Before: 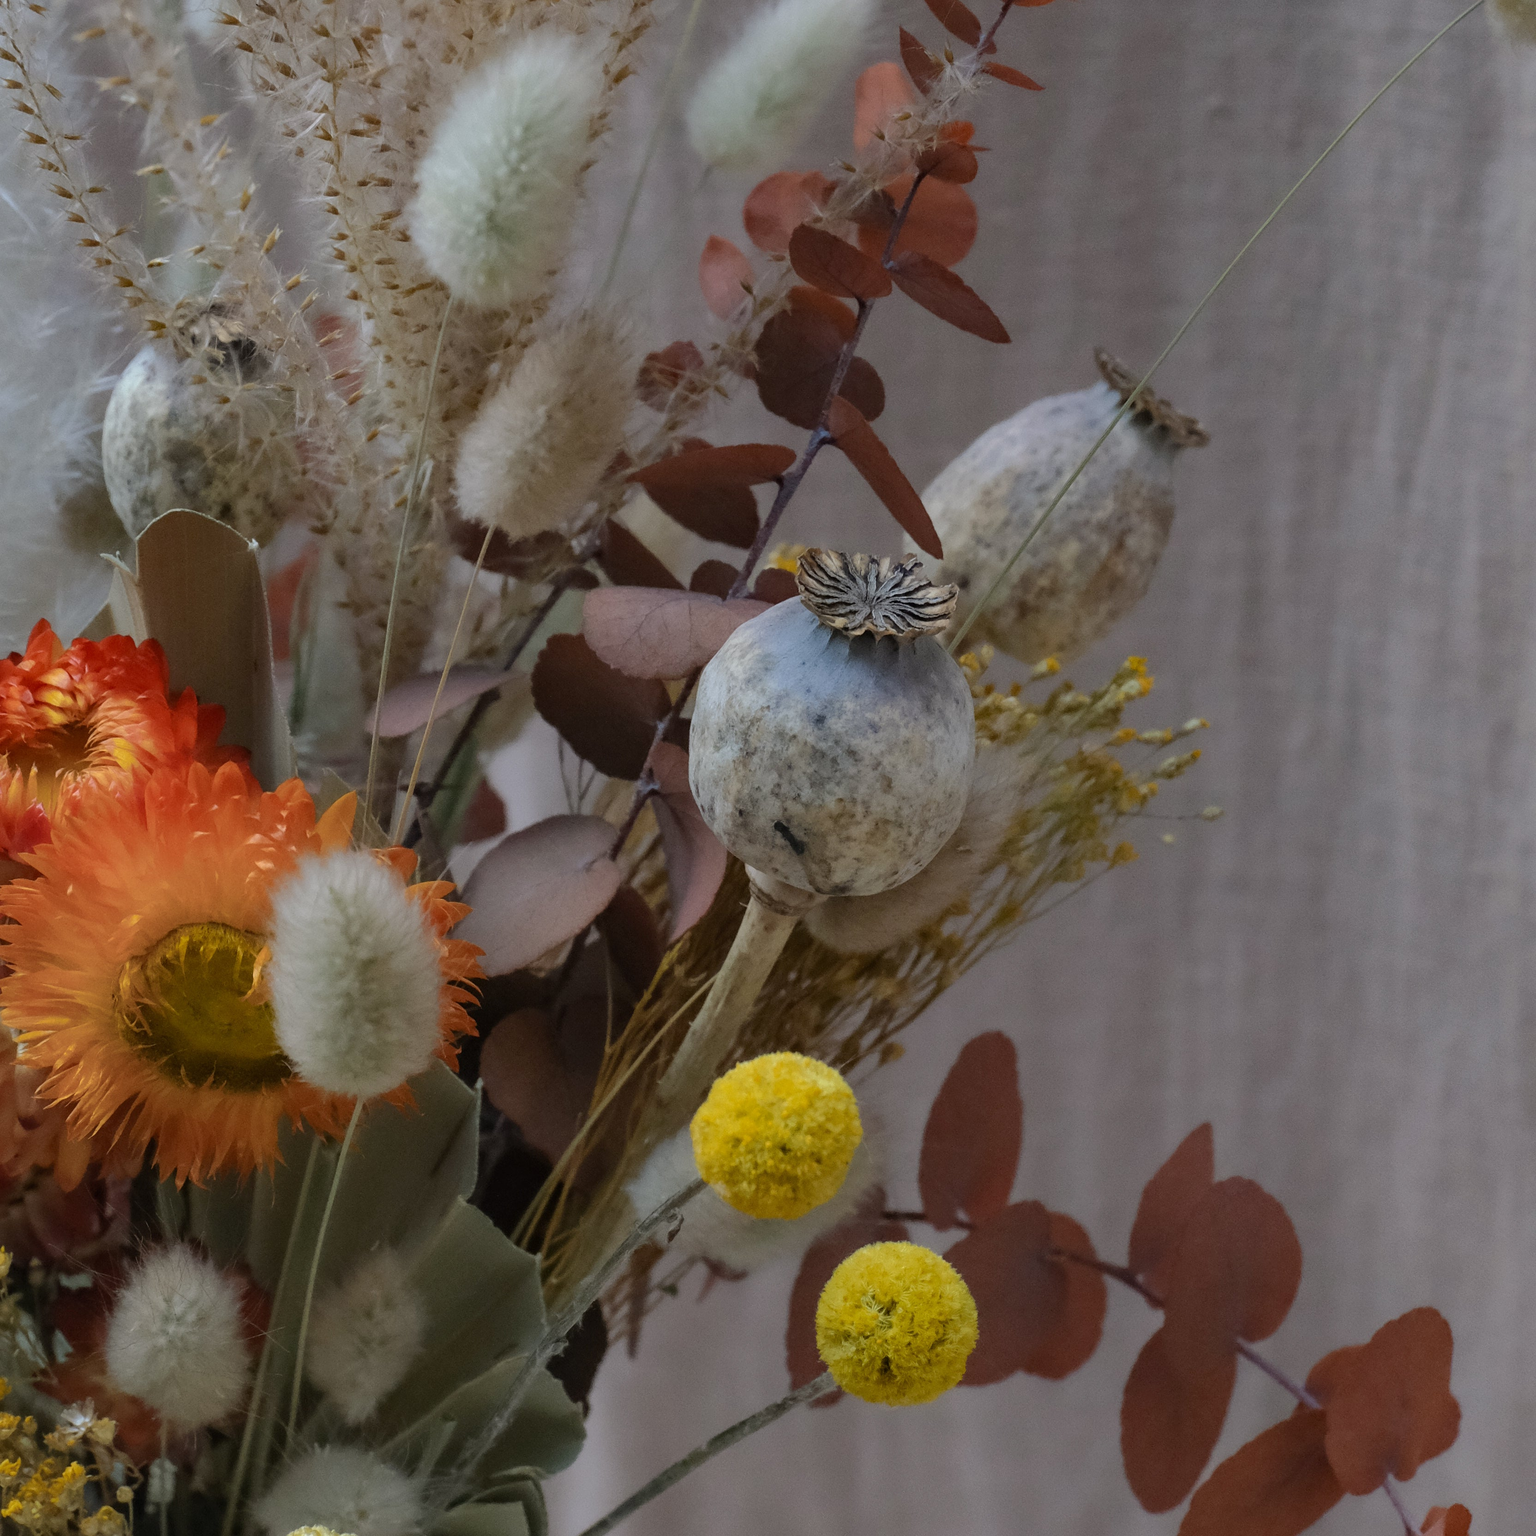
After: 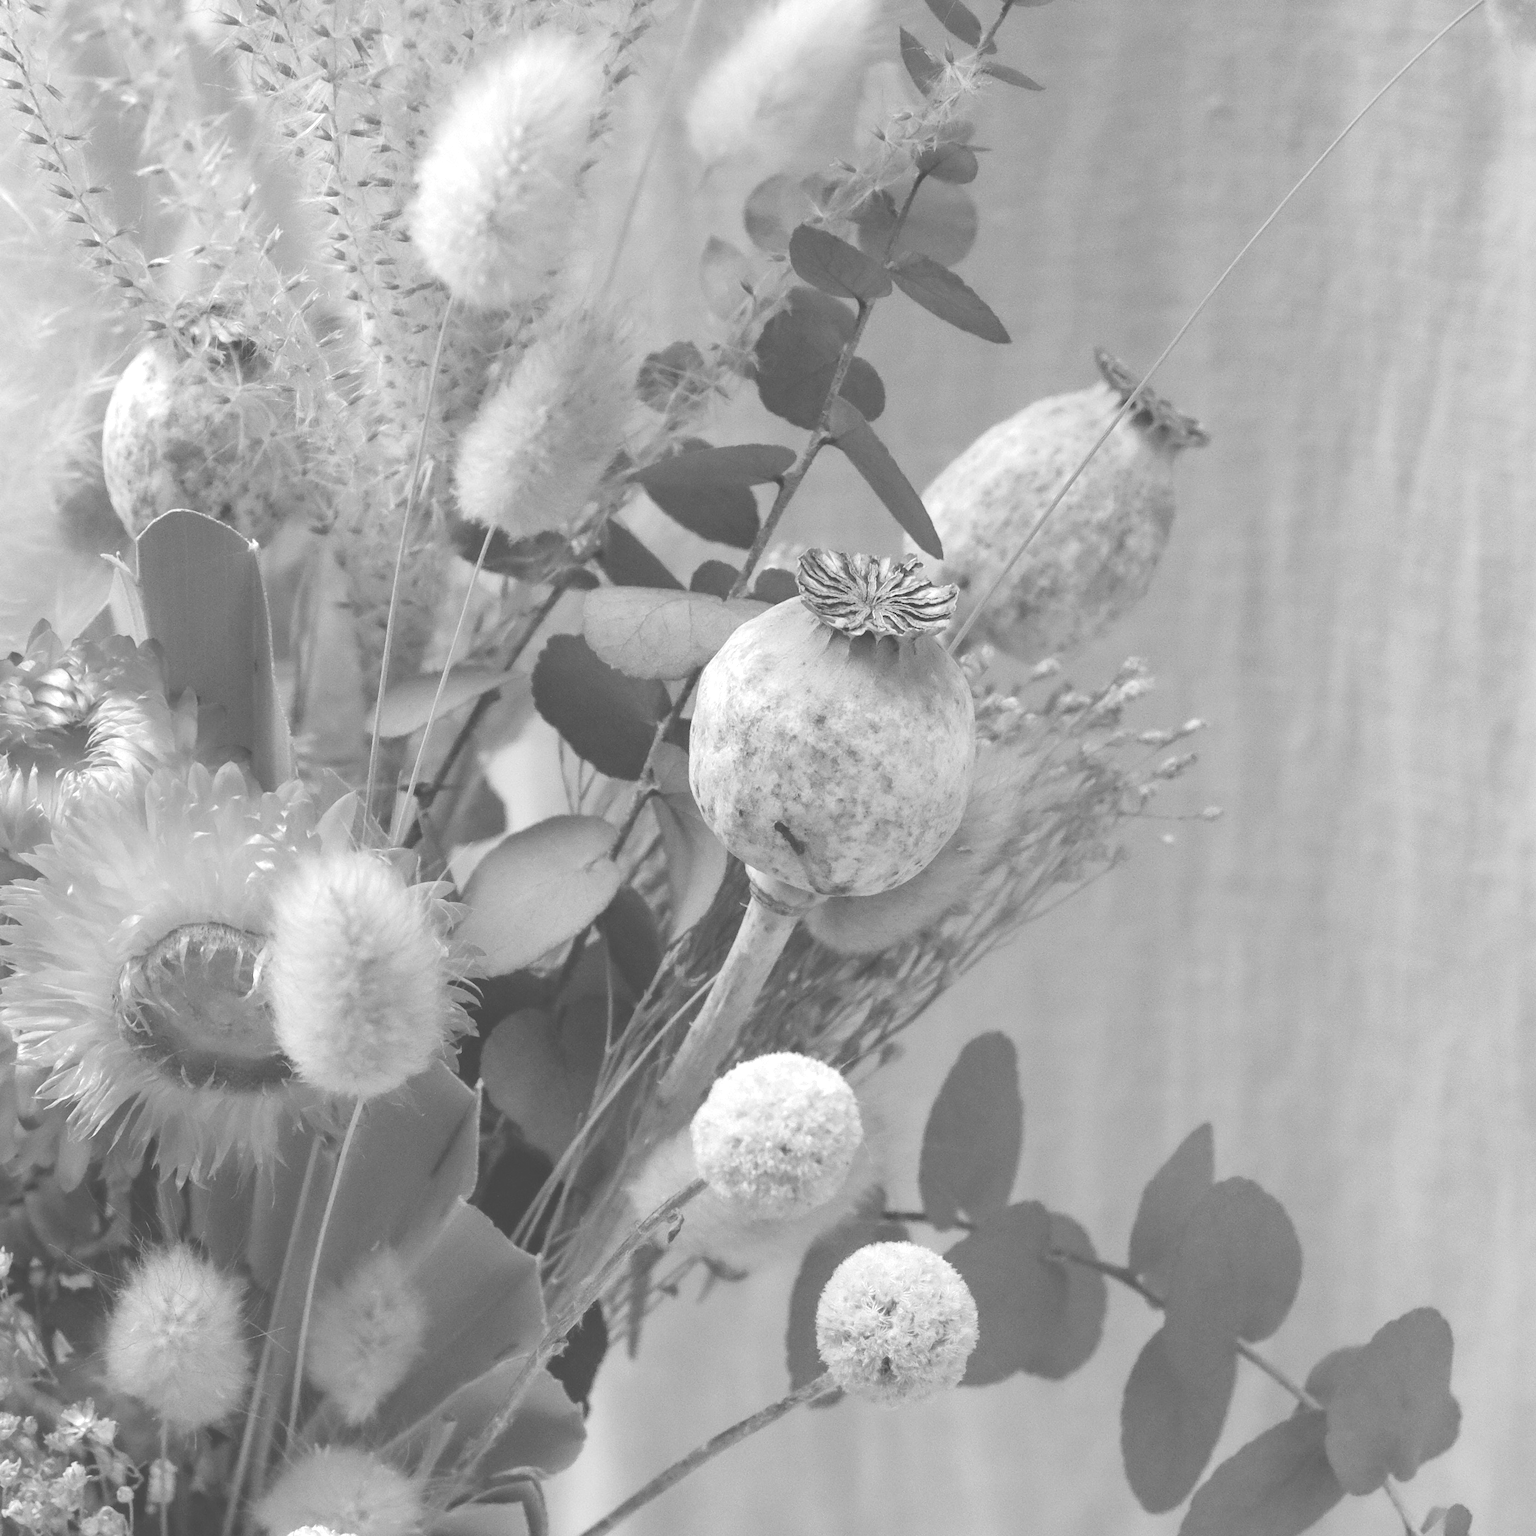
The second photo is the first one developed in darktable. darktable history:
colorize: hue 28.8°, source mix 100%
monochrome: on, module defaults
sharpen: radius 5.325, amount 0.312, threshold 26.433
